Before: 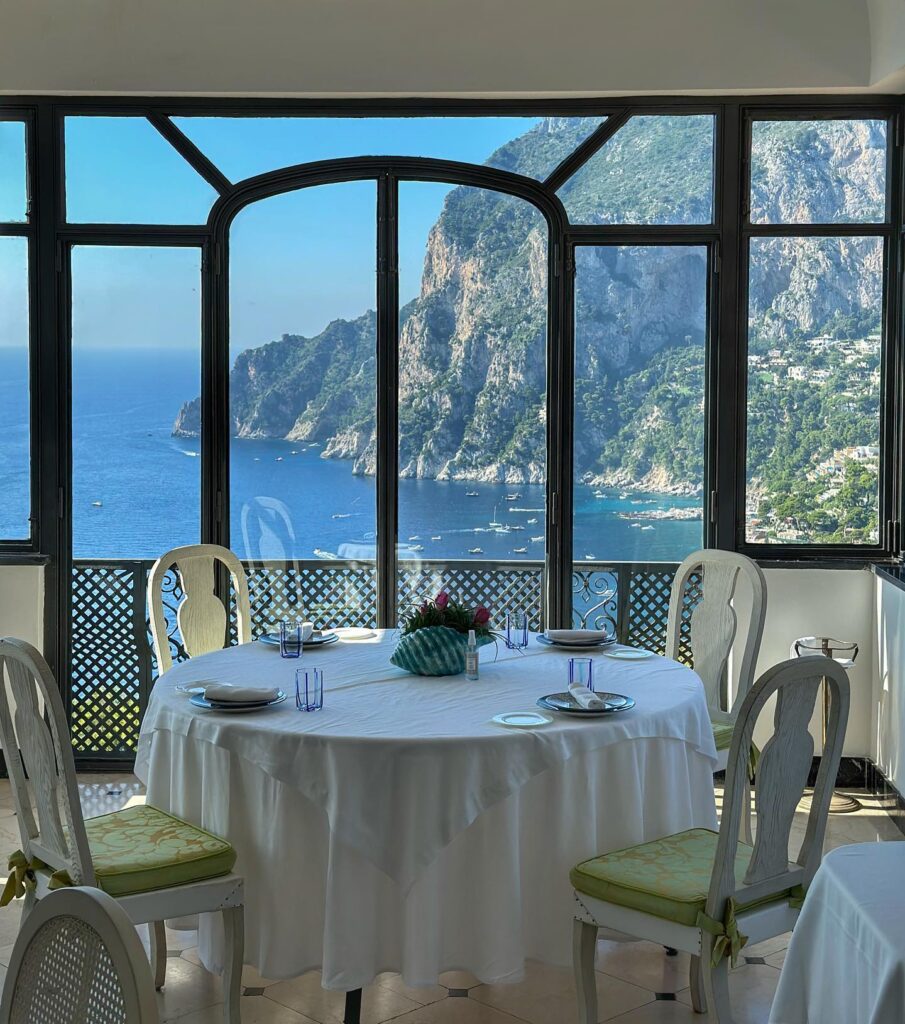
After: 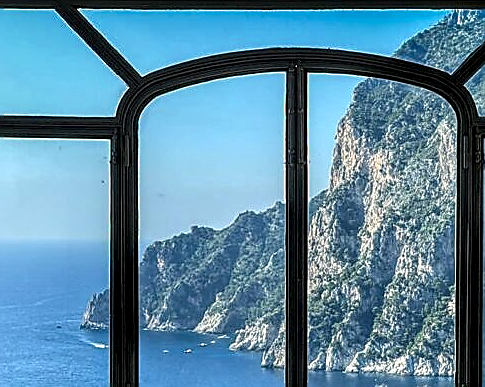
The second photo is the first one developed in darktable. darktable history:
shadows and highlights: shadows -90, highlights 90, soften with gaussian
crop: left 10.121%, top 10.631%, right 36.218%, bottom 51.526%
local contrast: highlights 79%, shadows 56%, detail 175%, midtone range 0.428
sharpen: radius 1.4, amount 1.25, threshold 0.7
